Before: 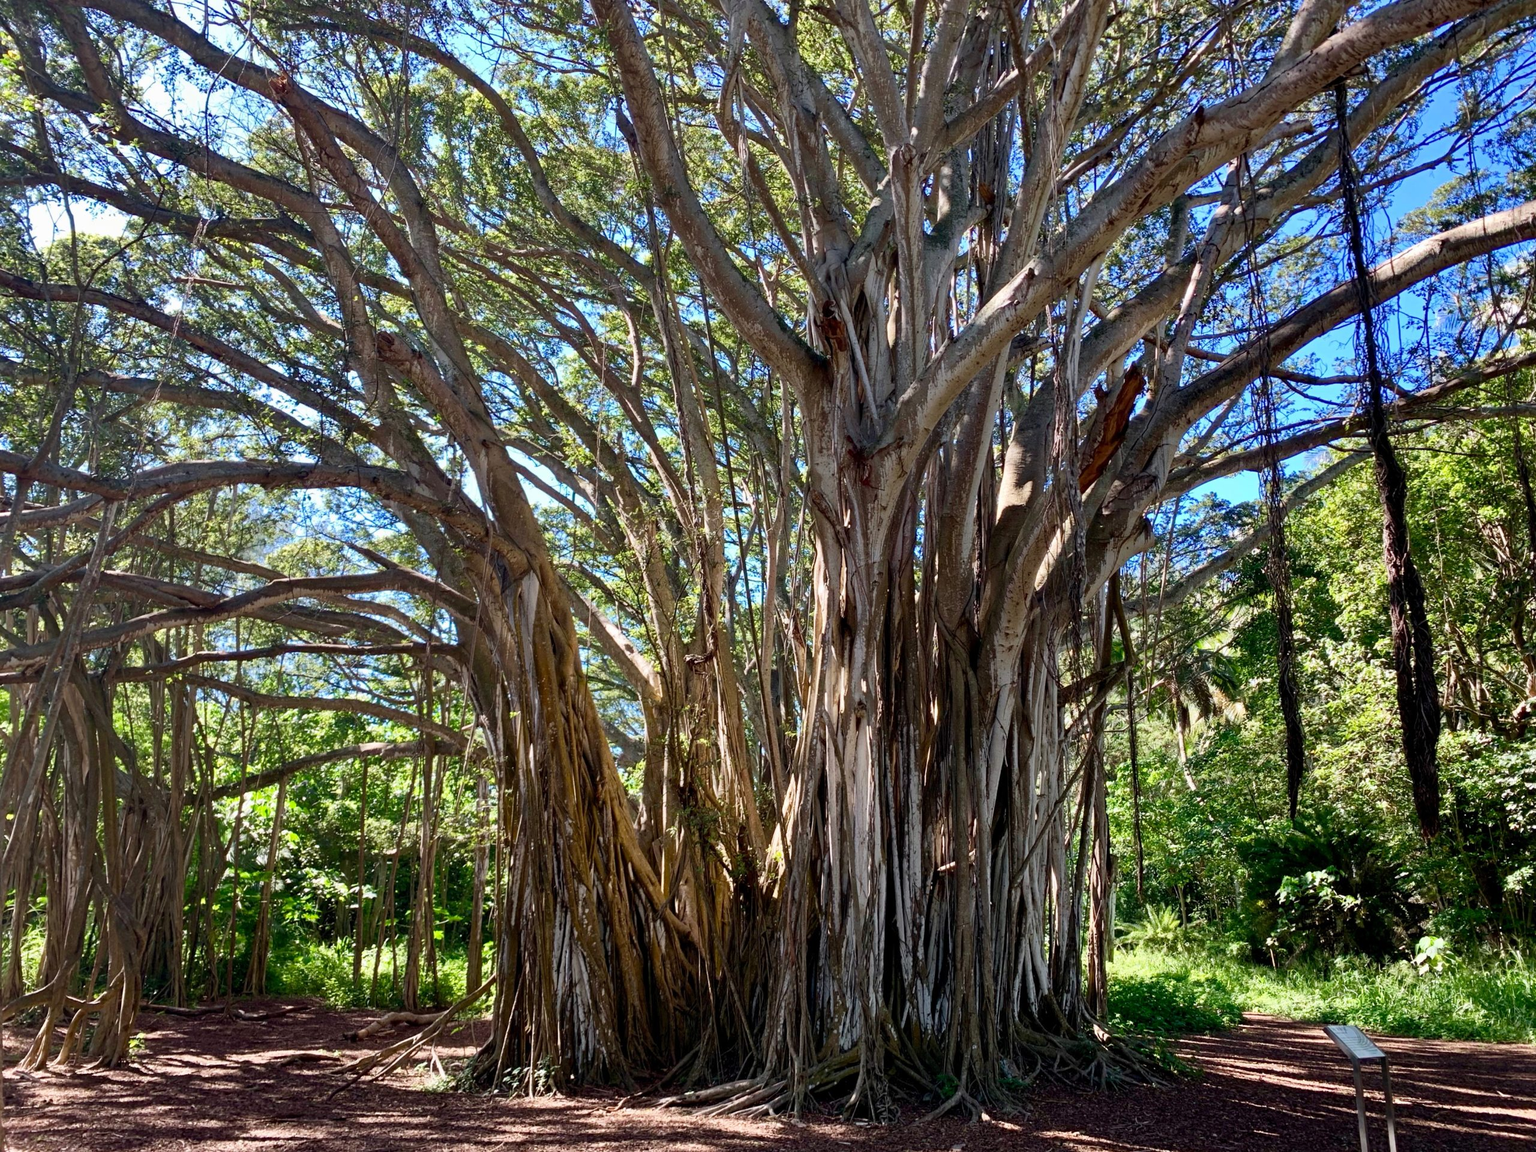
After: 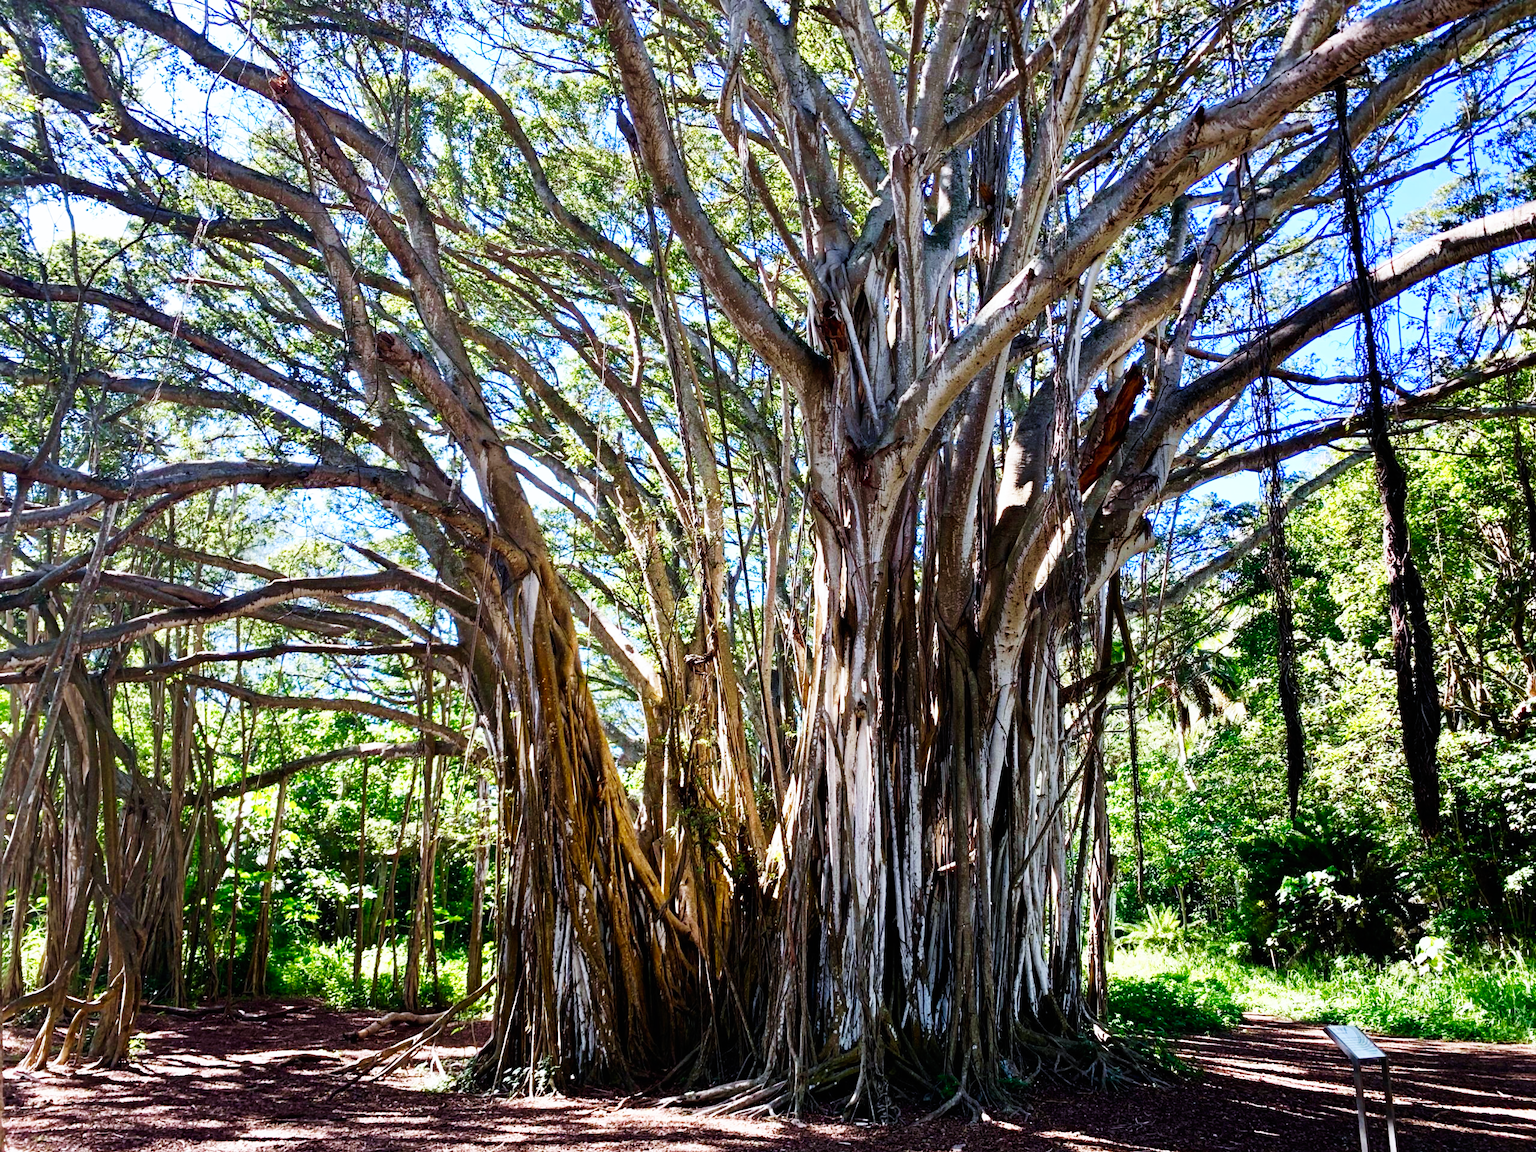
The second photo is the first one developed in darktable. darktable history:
exposure: exposure -0.242 EV, compensate highlight preservation false
white balance: red 0.954, blue 1.079
base curve: curves: ch0 [(0, 0) (0.007, 0.004) (0.027, 0.03) (0.046, 0.07) (0.207, 0.54) (0.442, 0.872) (0.673, 0.972) (1, 1)], preserve colors none
